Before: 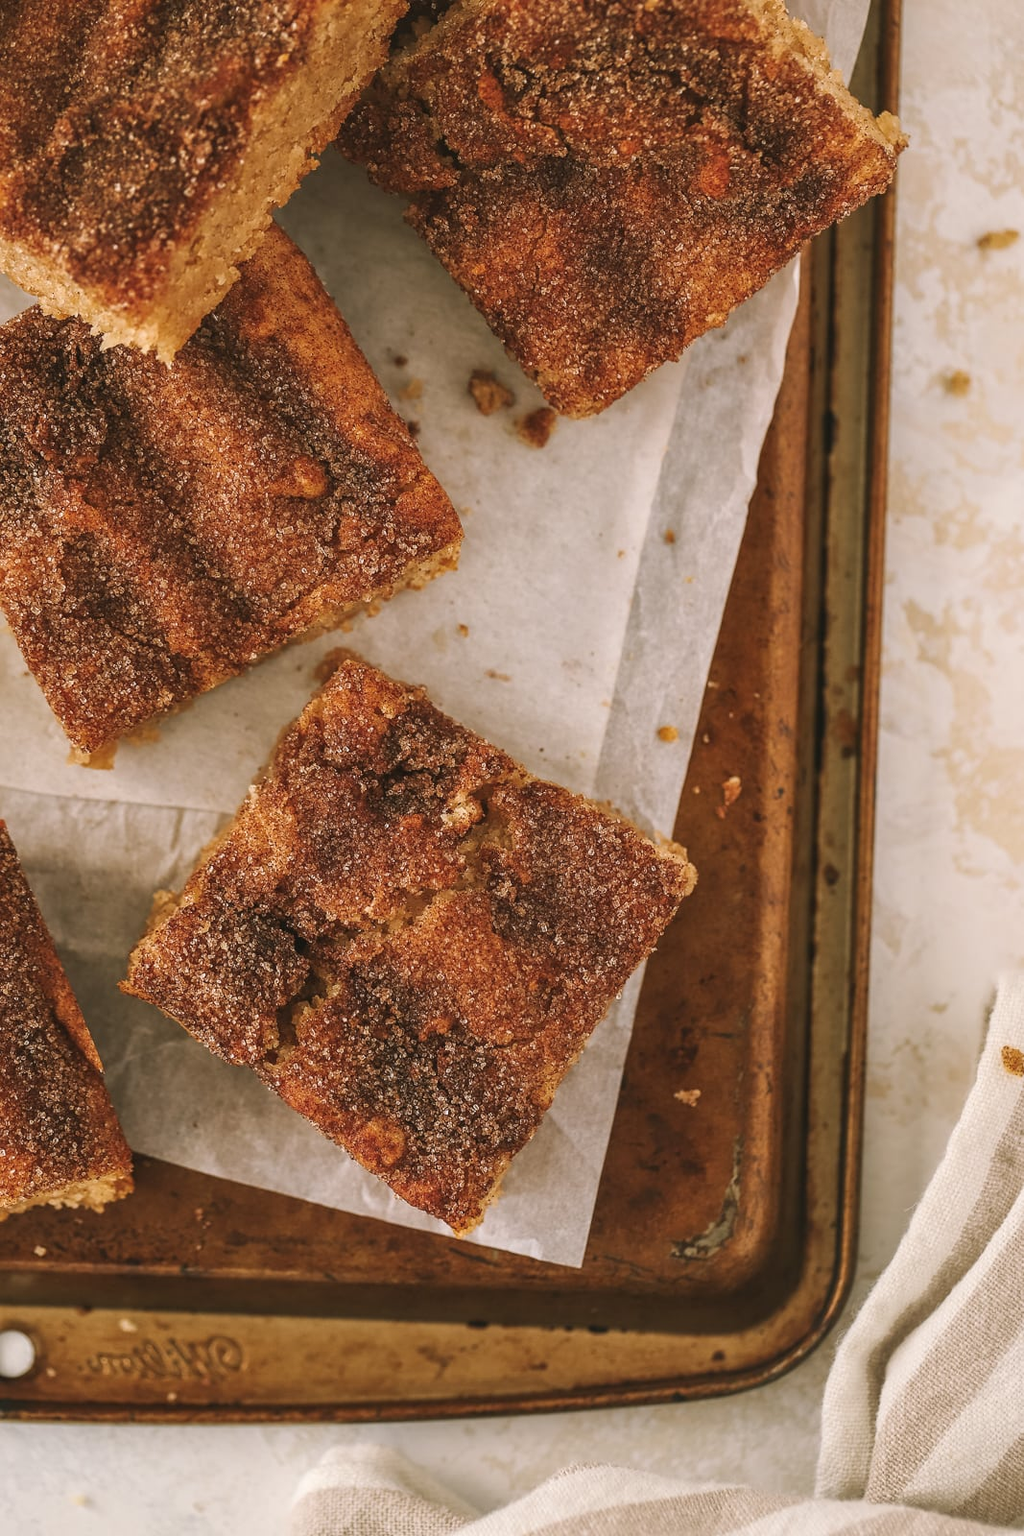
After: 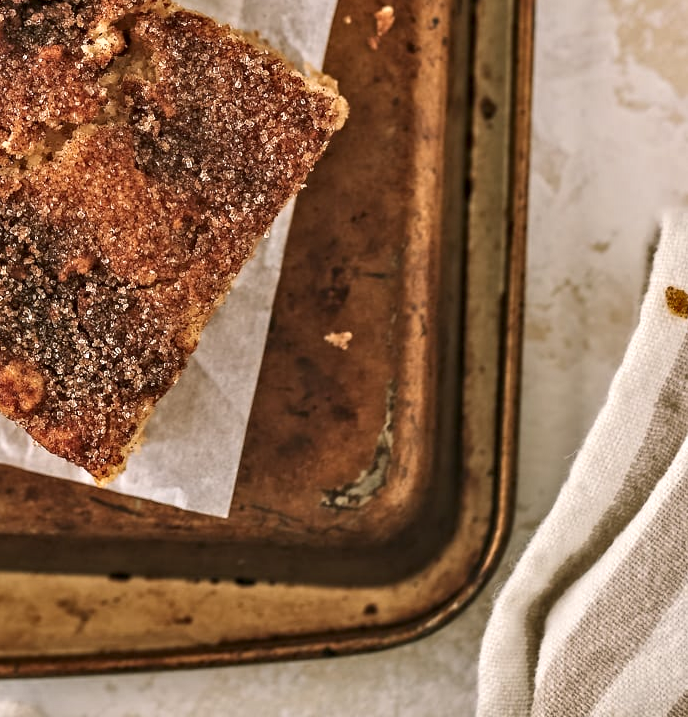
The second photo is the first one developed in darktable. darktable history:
contrast equalizer: y [[0.511, 0.558, 0.631, 0.632, 0.559, 0.512], [0.5 ×6], [0.507, 0.559, 0.627, 0.644, 0.647, 0.647], [0 ×6], [0 ×6]]
crop and rotate: left 35.509%, top 50.238%, bottom 4.934%
shadows and highlights: low approximation 0.01, soften with gaussian
